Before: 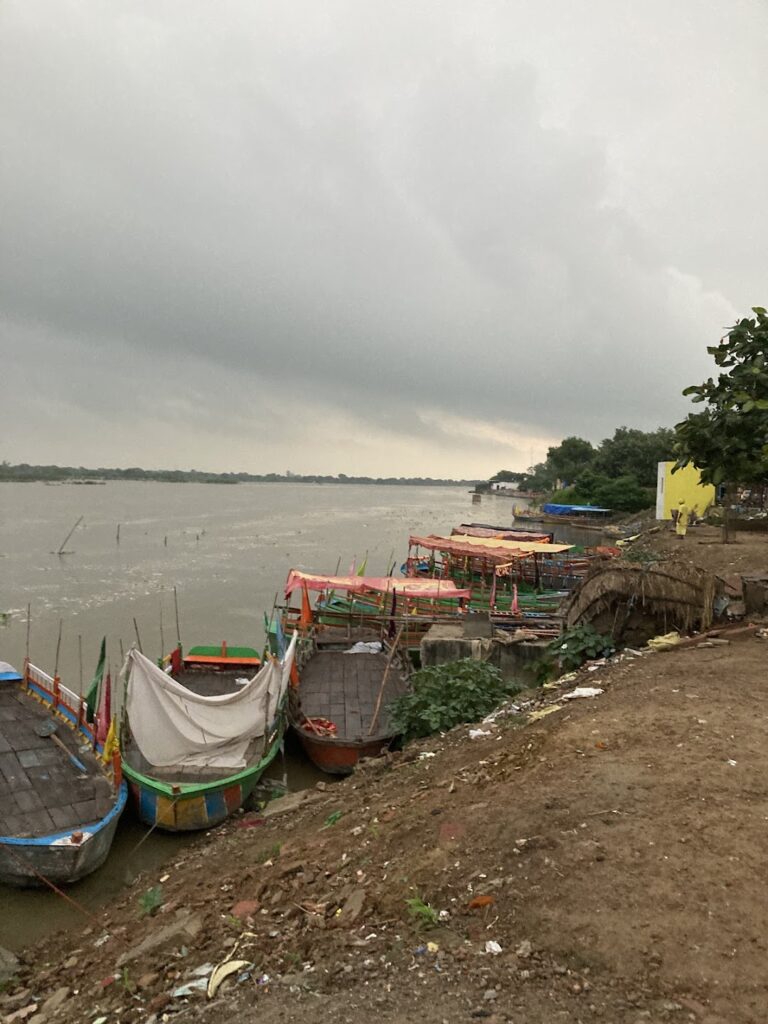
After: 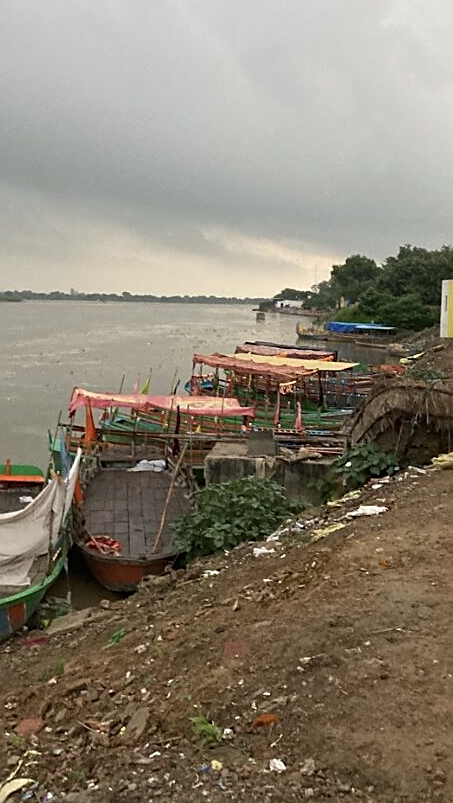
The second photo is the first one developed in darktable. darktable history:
sharpen: on, module defaults
crop and rotate: left 28.25%, top 17.847%, right 12.645%, bottom 3.734%
